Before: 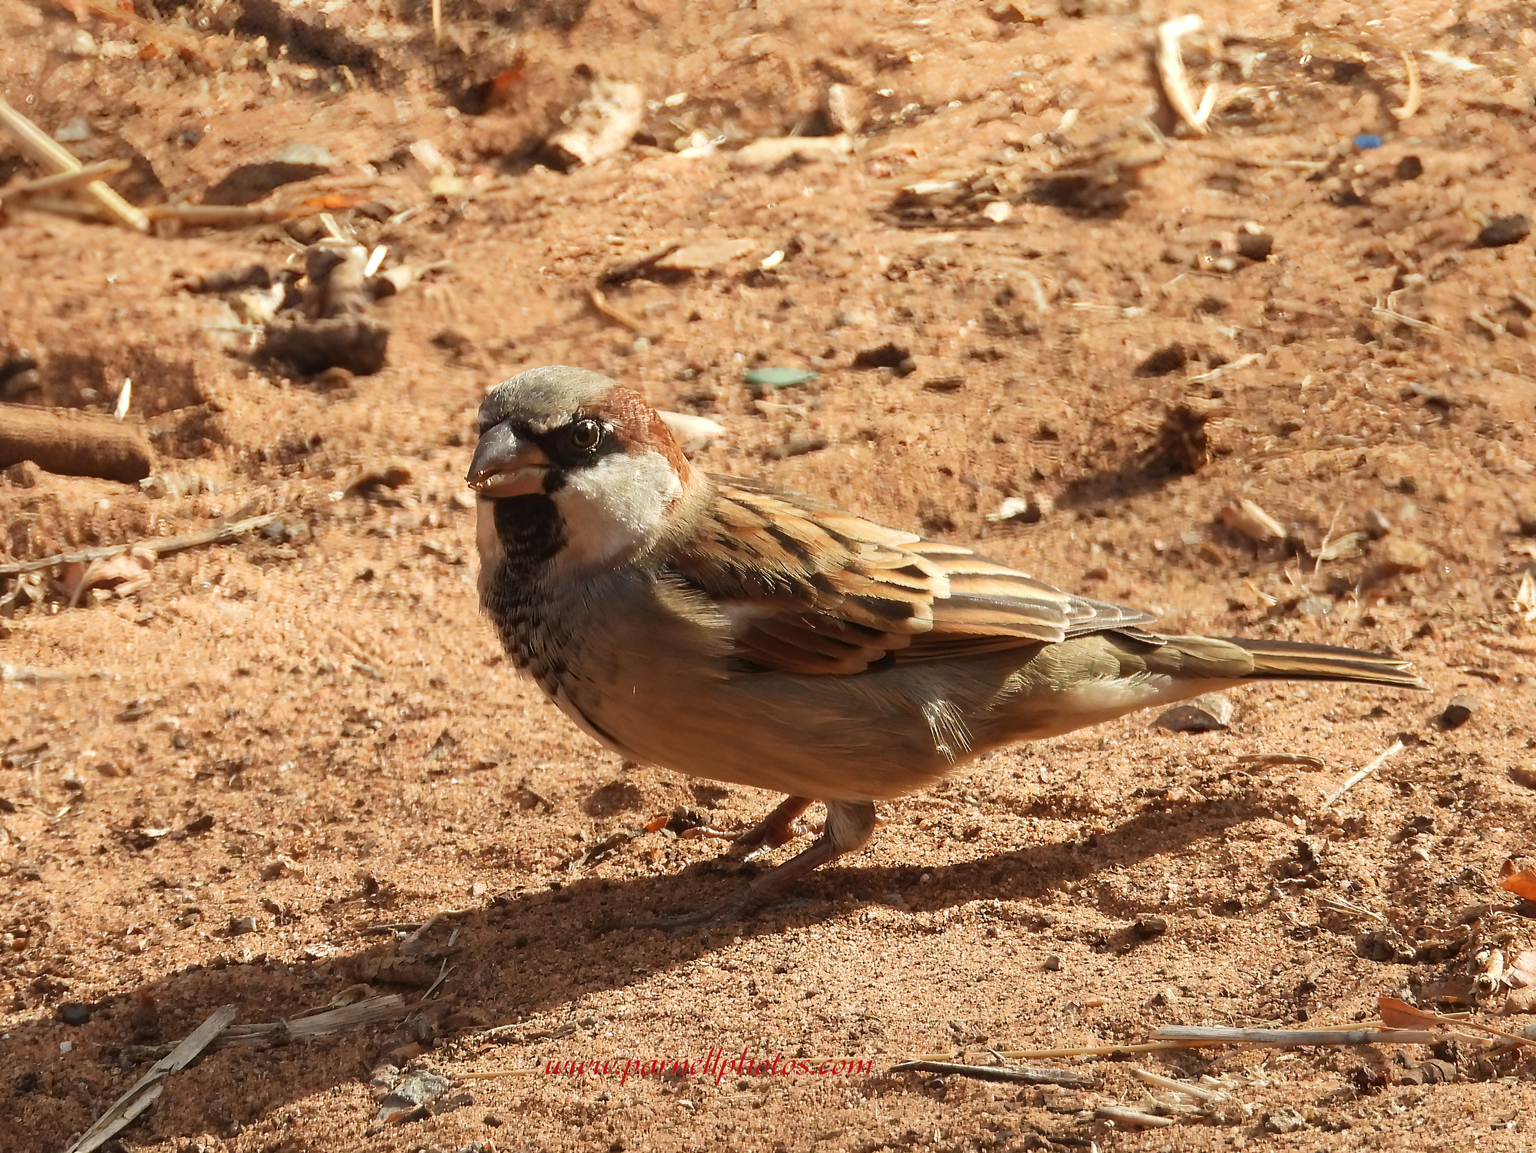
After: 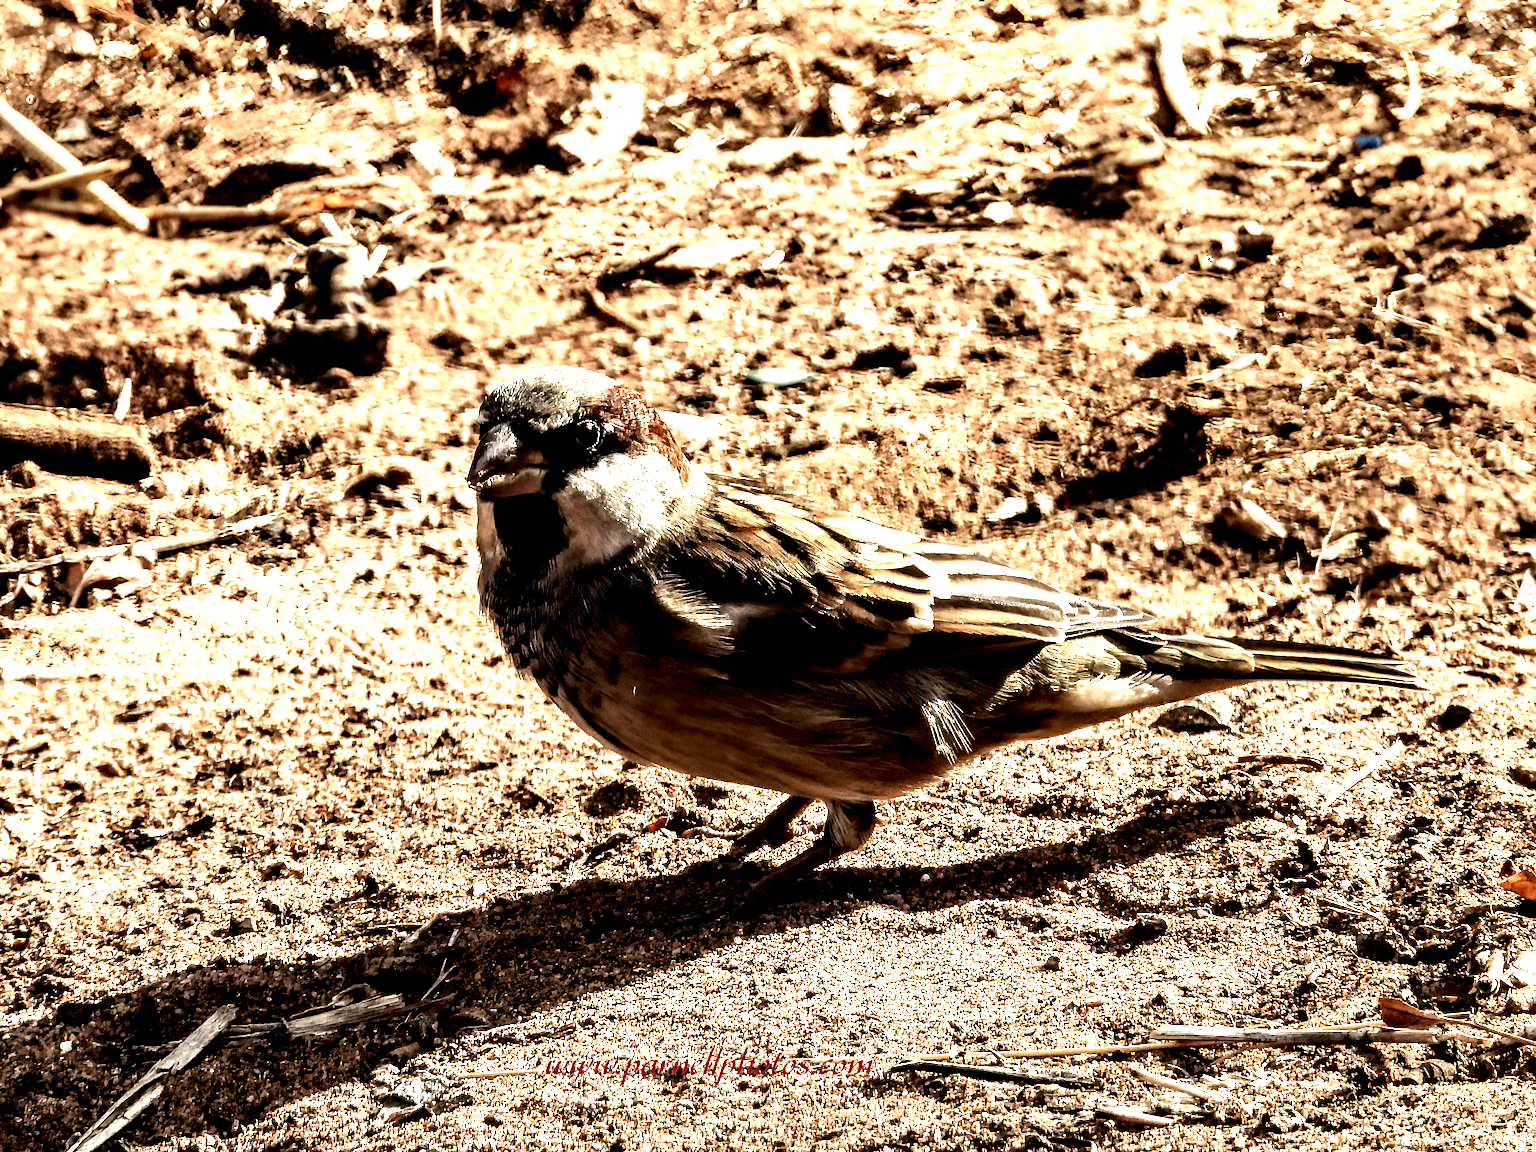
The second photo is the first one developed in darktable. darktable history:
tone equalizer: -8 EV -0.754 EV, -7 EV -0.715 EV, -6 EV -0.601 EV, -5 EV -0.405 EV, -3 EV 0.393 EV, -2 EV 0.6 EV, -1 EV 0.701 EV, +0 EV 0.73 EV, edges refinement/feathering 500, mask exposure compensation -1.57 EV, preserve details no
local contrast: highlights 112%, shadows 43%, detail 293%
contrast brightness saturation: saturation -0.054
